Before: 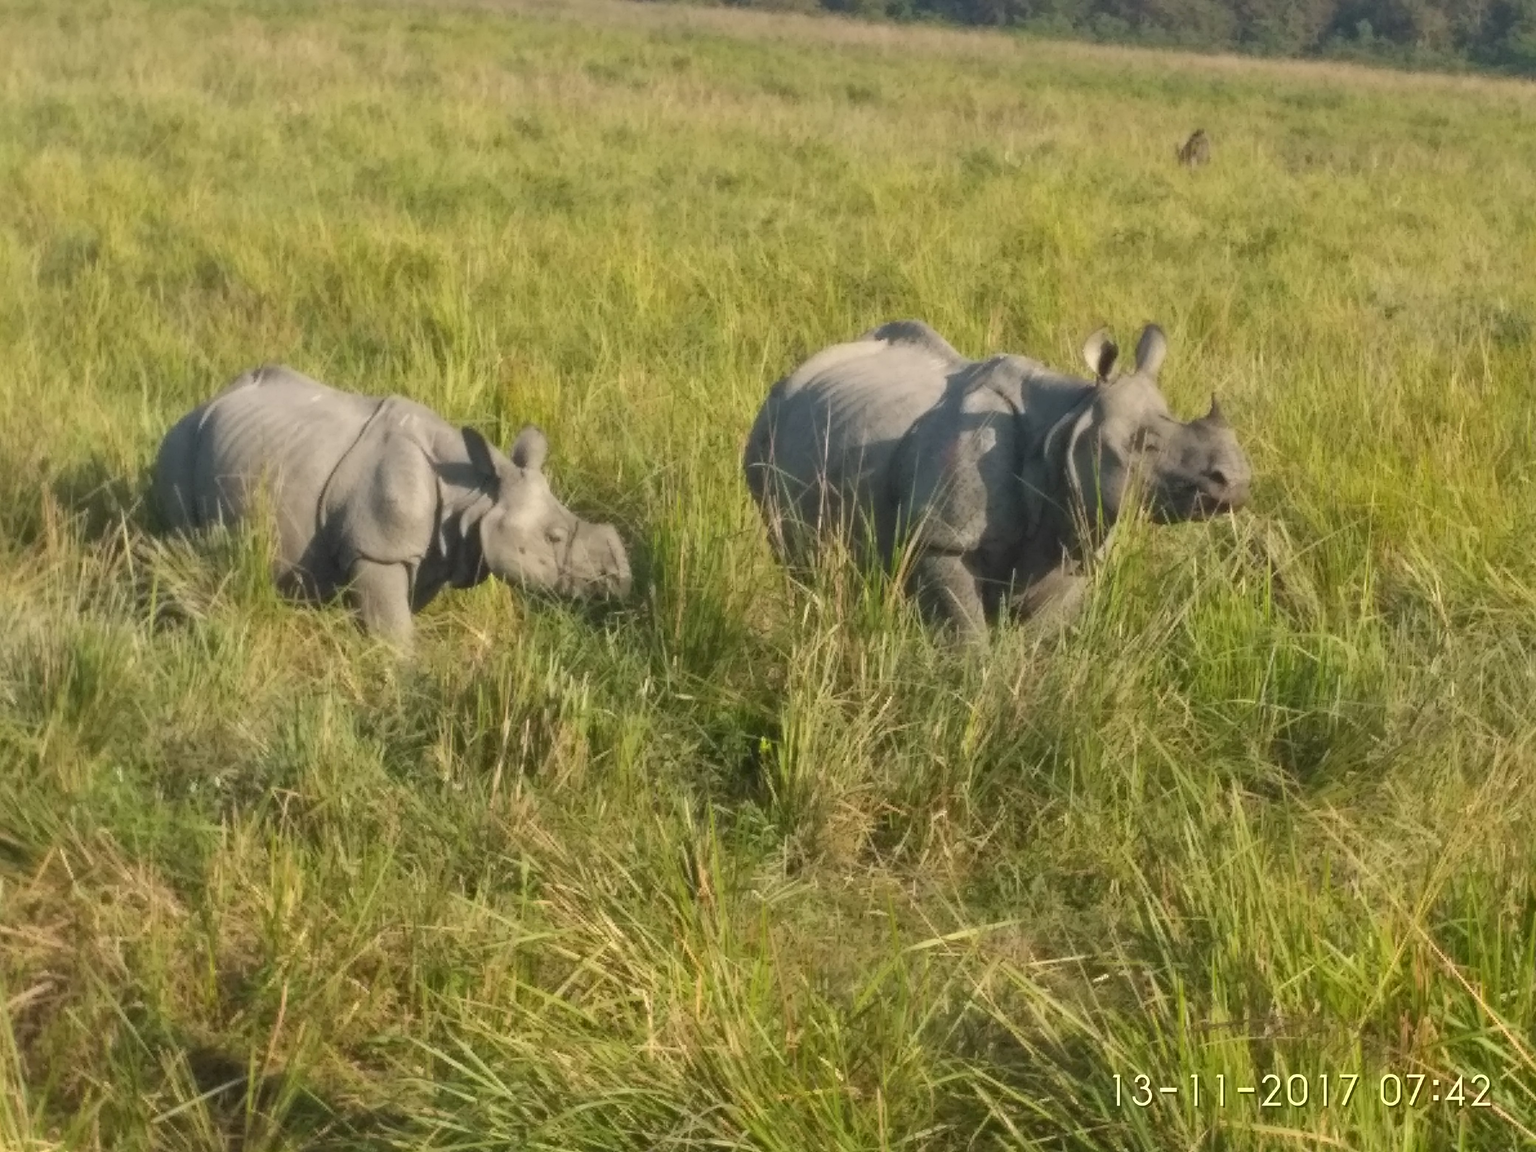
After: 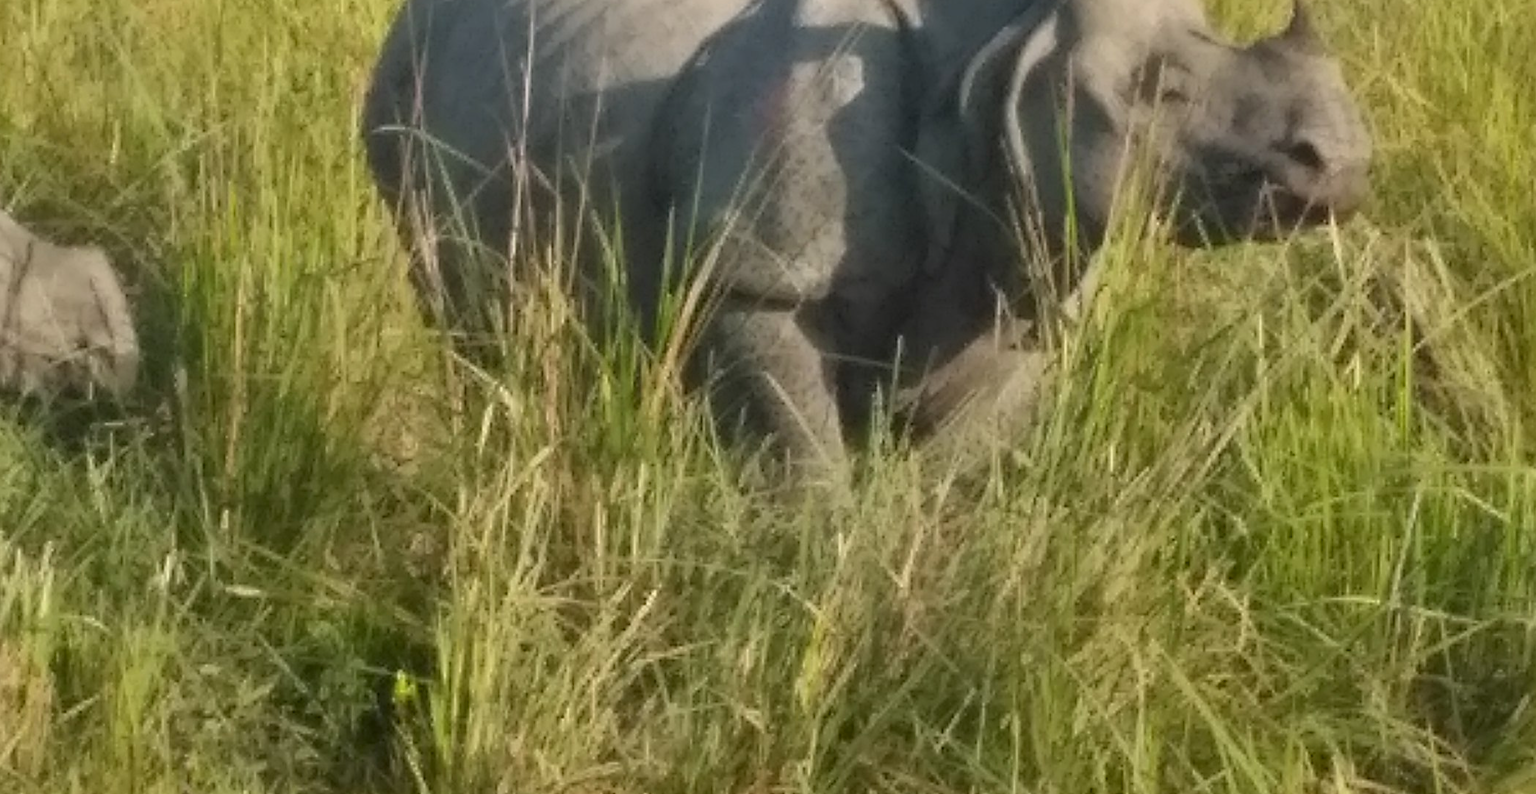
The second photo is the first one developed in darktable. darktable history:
exposure: black level correction 0.001, compensate highlight preservation false
contrast equalizer: octaves 7, y [[0.6 ×6], [0.55 ×6], [0 ×6], [0 ×6], [0 ×6]], mix 0.15
crop: left 36.607%, top 34.735%, right 13.146%, bottom 30.611%
